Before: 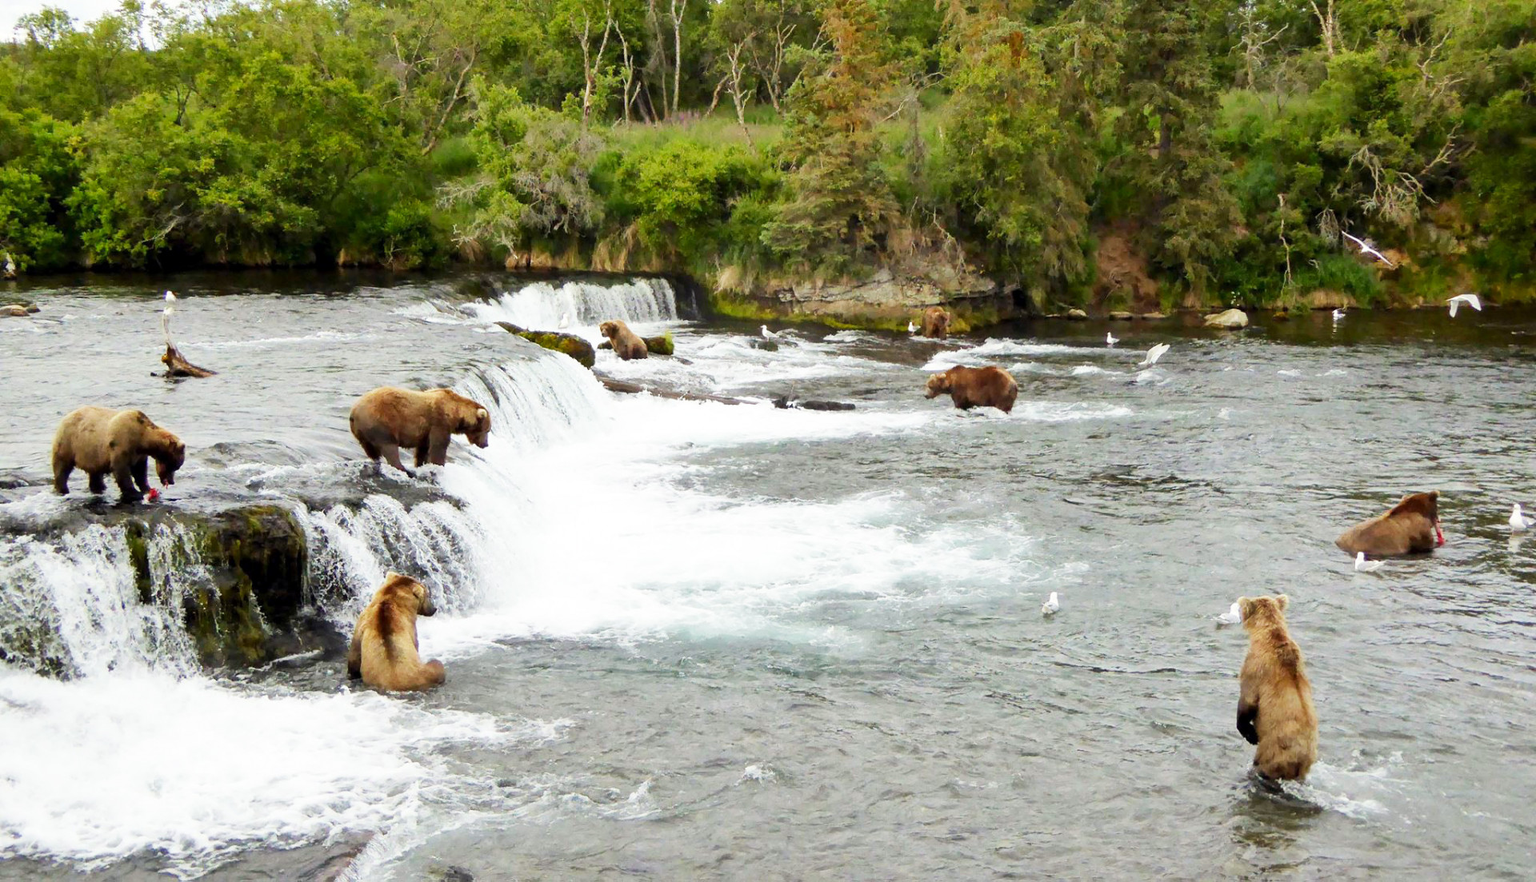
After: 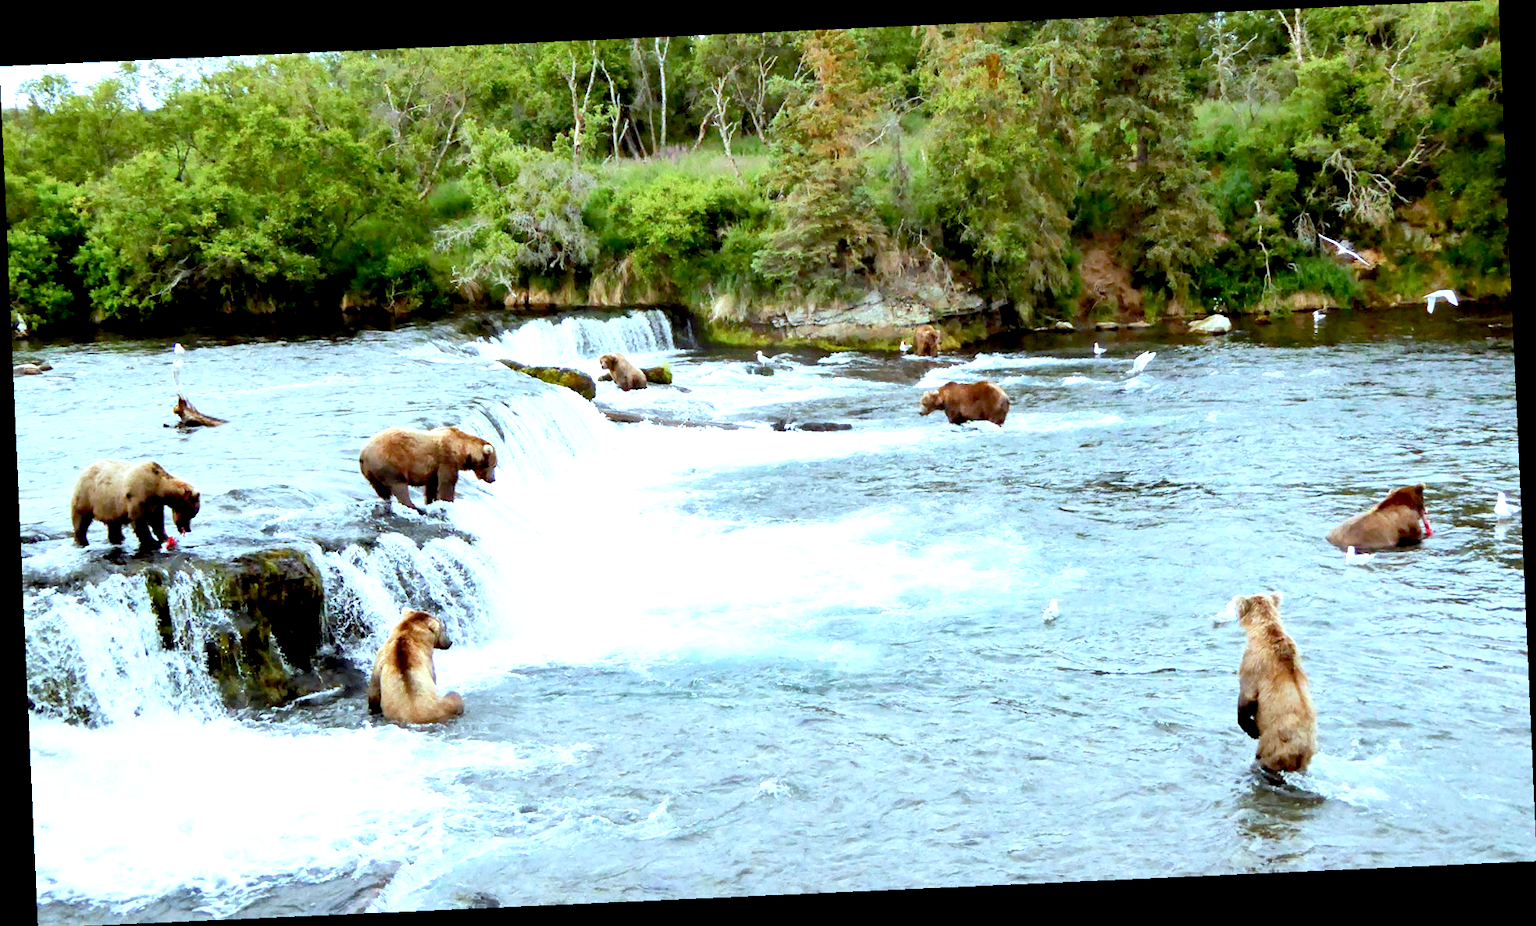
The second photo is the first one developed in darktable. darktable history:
exposure: black level correction 0.012, exposure 0.7 EV, compensate exposure bias true, compensate highlight preservation false
color correction: highlights a* -9.35, highlights b* -23.15
rotate and perspective: rotation -2.56°, automatic cropping off
